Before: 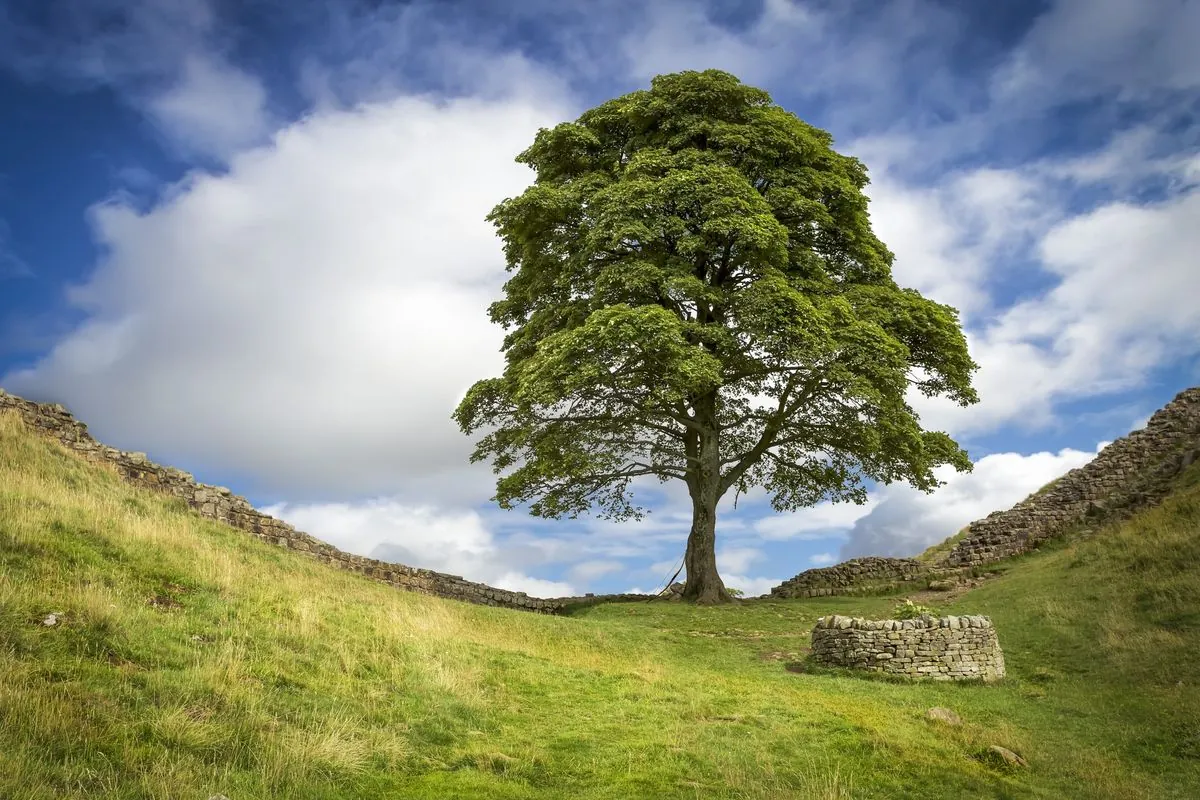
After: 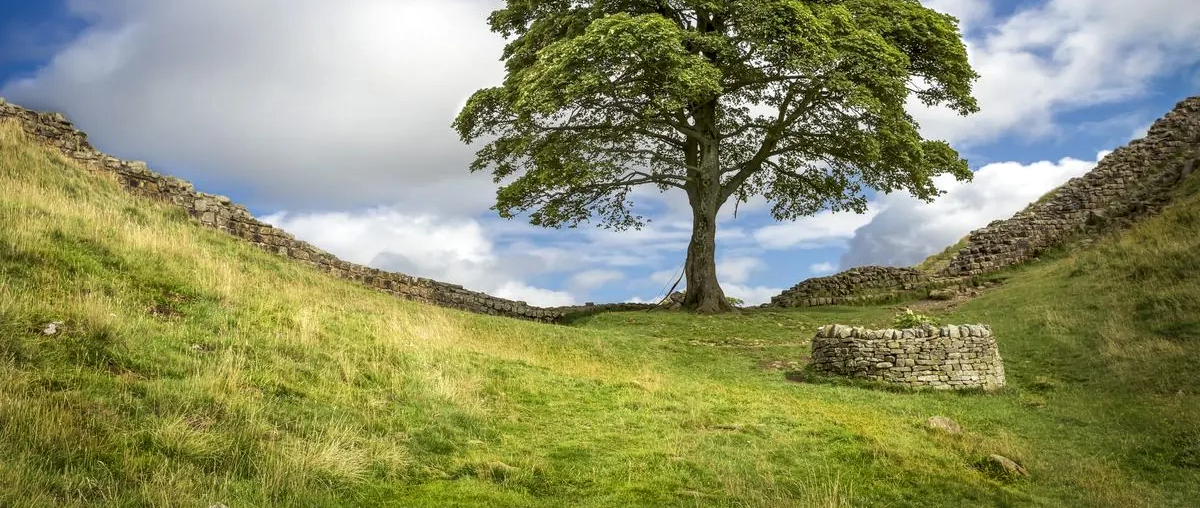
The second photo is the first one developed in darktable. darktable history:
crop and rotate: top 36.435%
local contrast: on, module defaults
